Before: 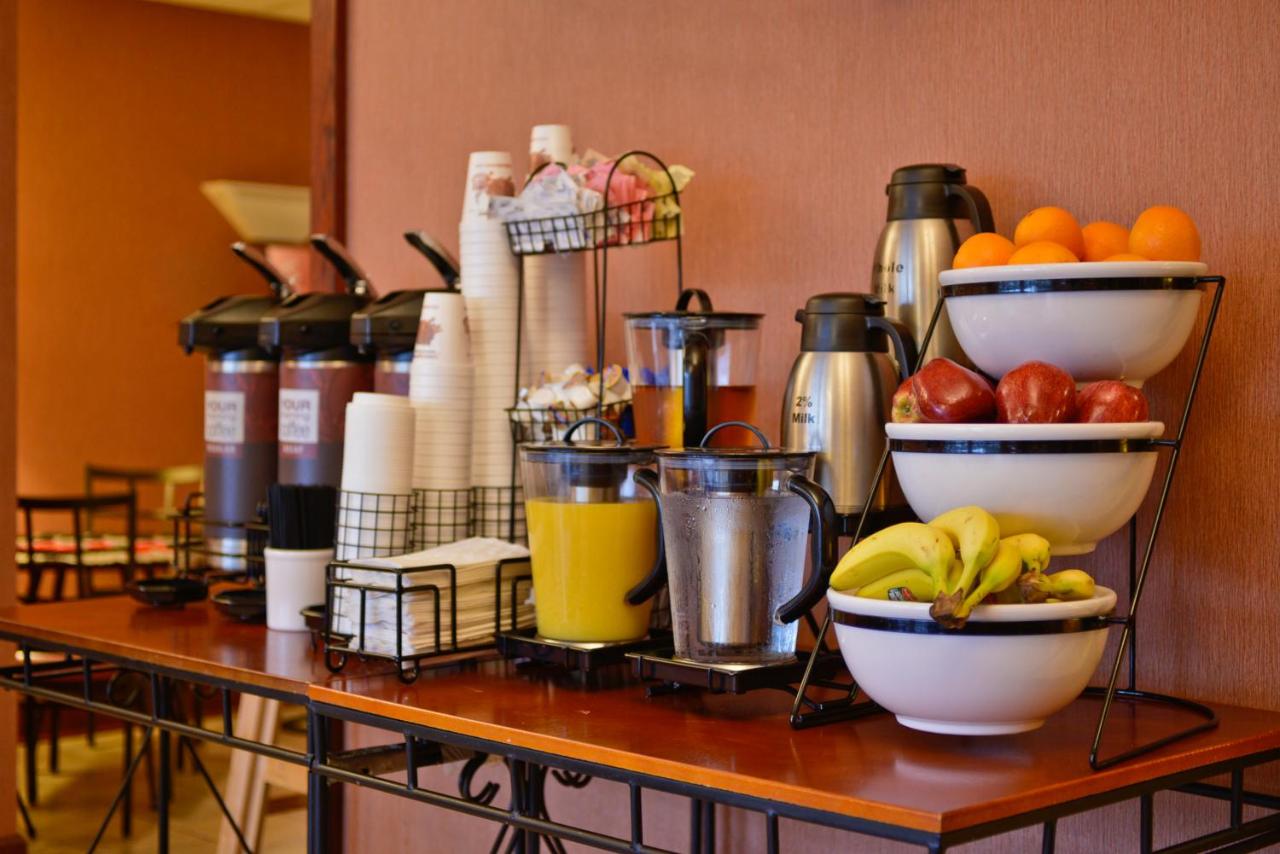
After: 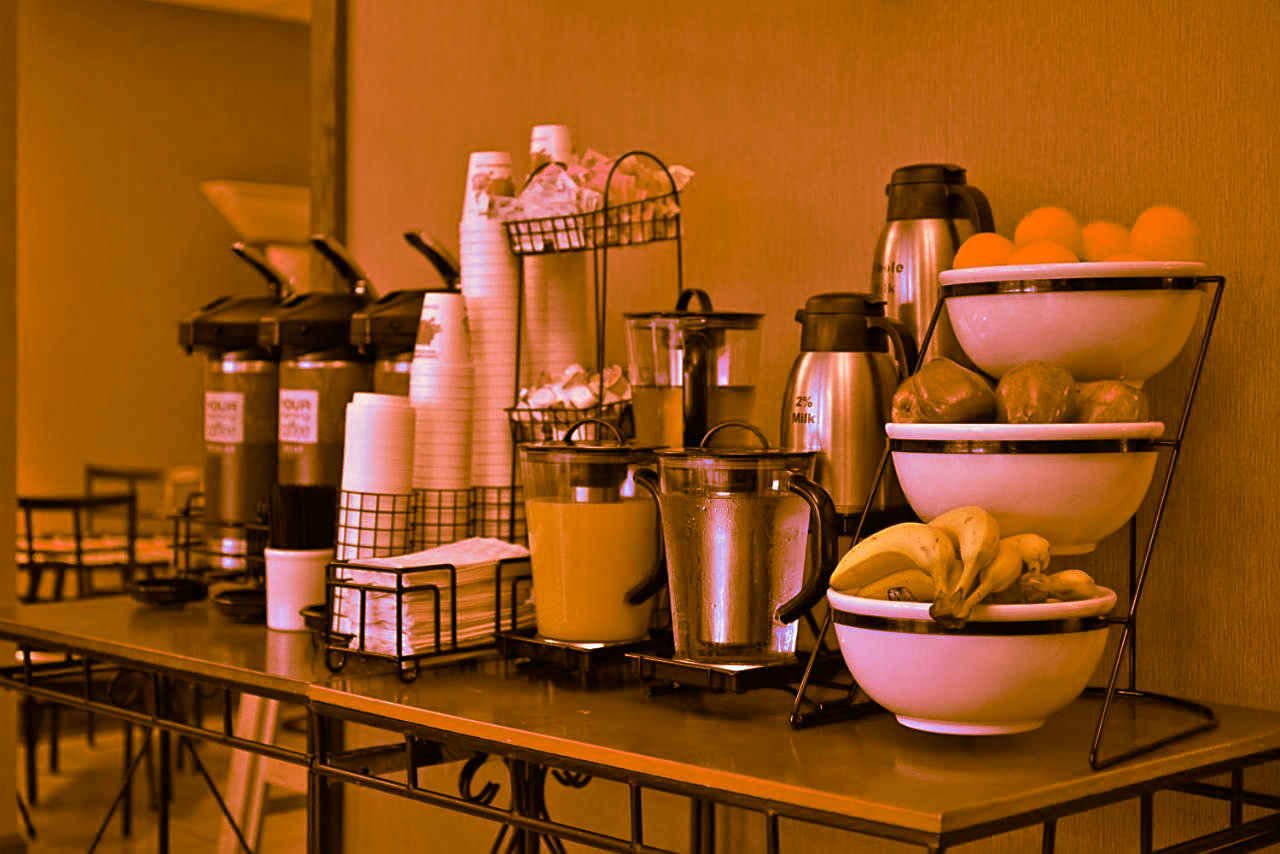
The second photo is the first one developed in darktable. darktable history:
exposure: exposure 0.127 EV, compensate highlight preservation false
sharpen: on, module defaults
color balance: mode lift, gamma, gain (sRGB), lift [1, 1, 0.101, 1]
split-toning: shadows › hue 26°, shadows › saturation 0.92, highlights › hue 40°, highlights › saturation 0.92, balance -63, compress 0%
